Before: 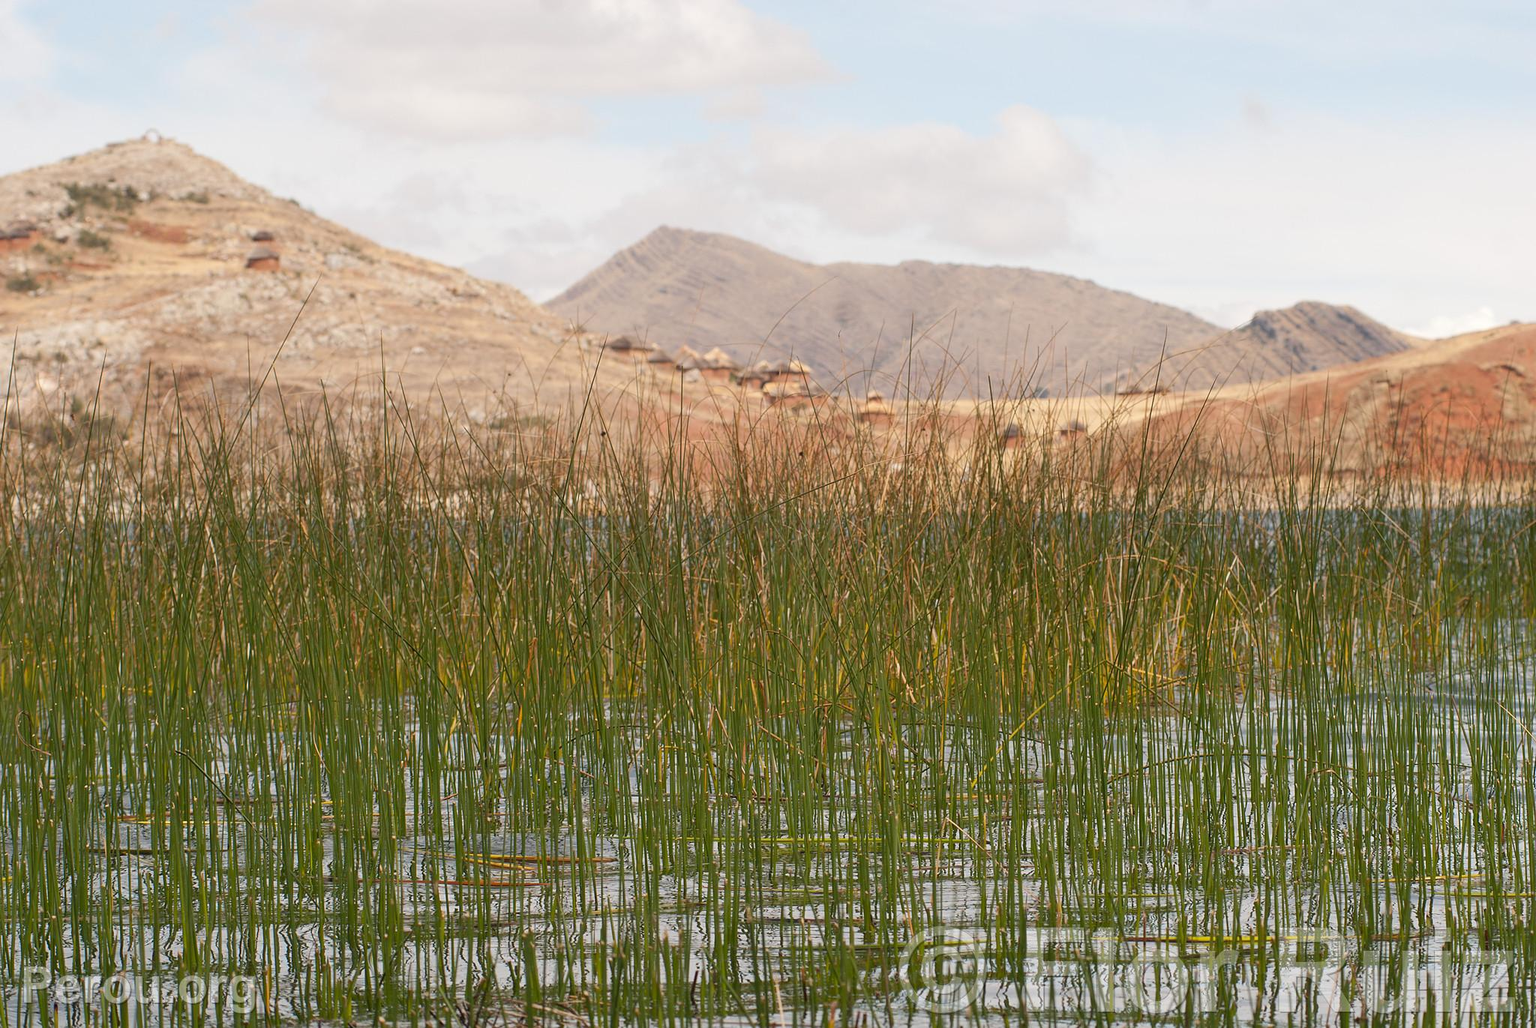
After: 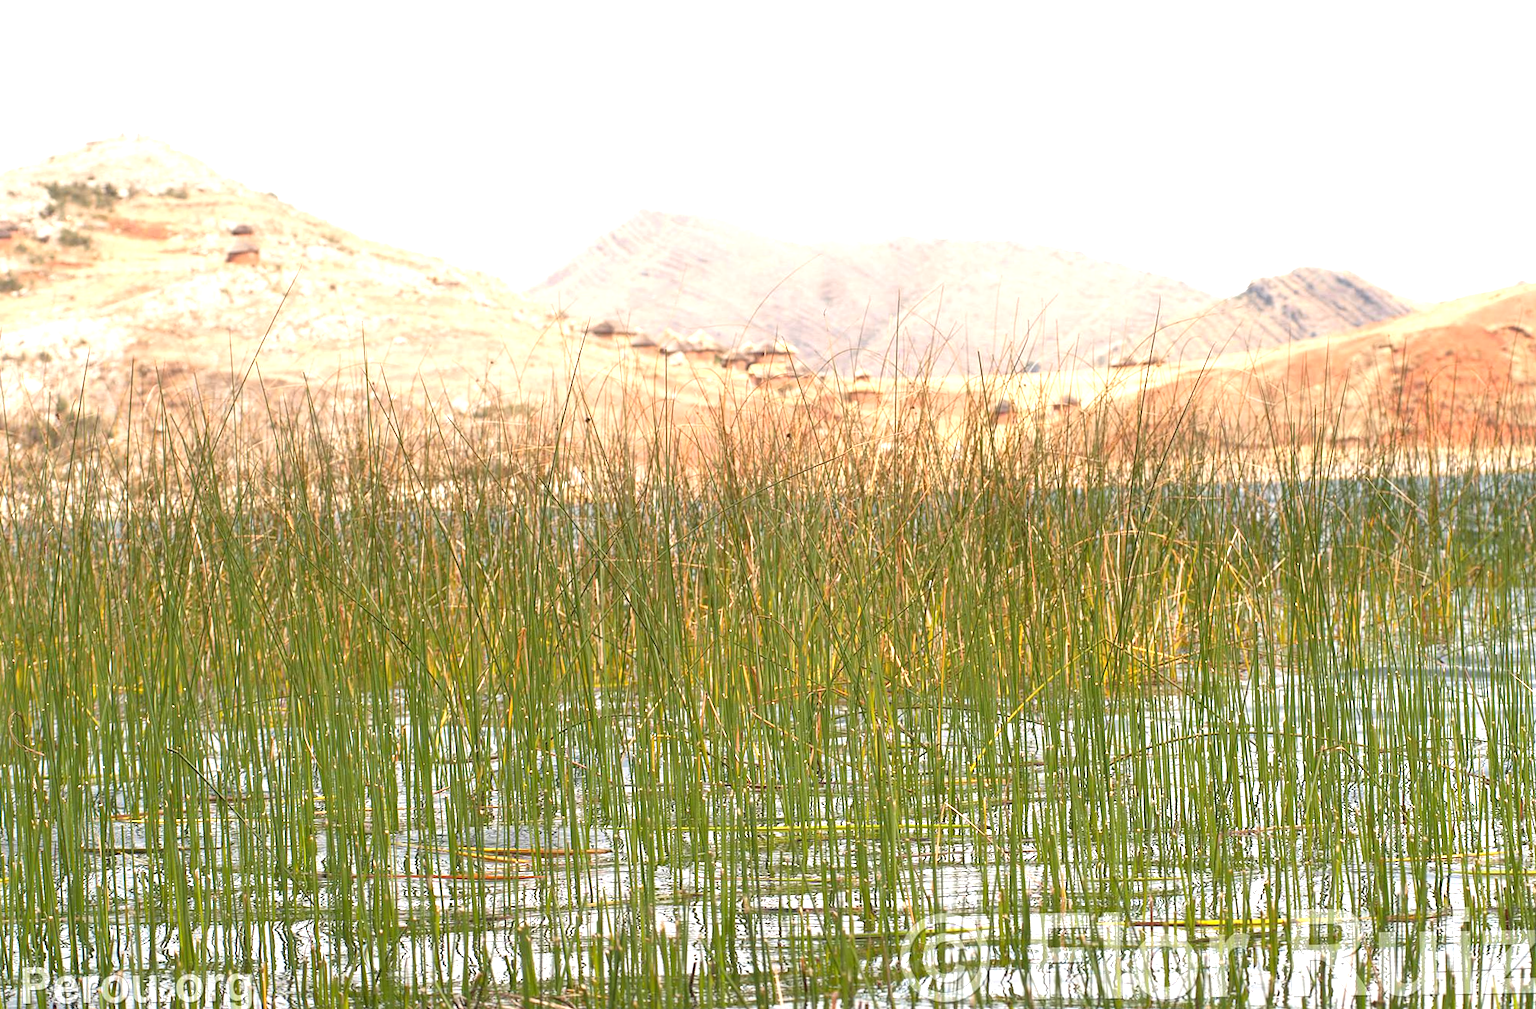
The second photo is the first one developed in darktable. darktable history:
exposure: black level correction 0, exposure 1.173 EV, compensate exposure bias true, compensate highlight preservation false
rotate and perspective: rotation -1.32°, lens shift (horizontal) -0.031, crop left 0.015, crop right 0.985, crop top 0.047, crop bottom 0.982
